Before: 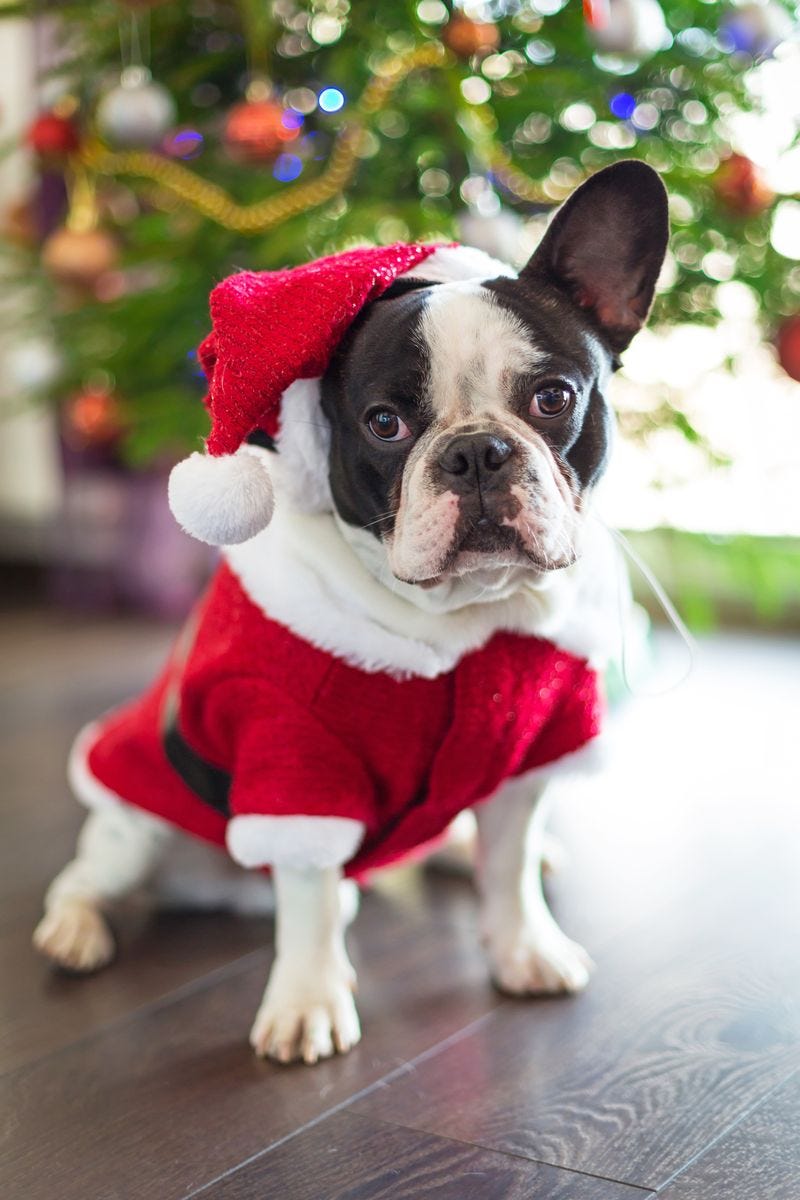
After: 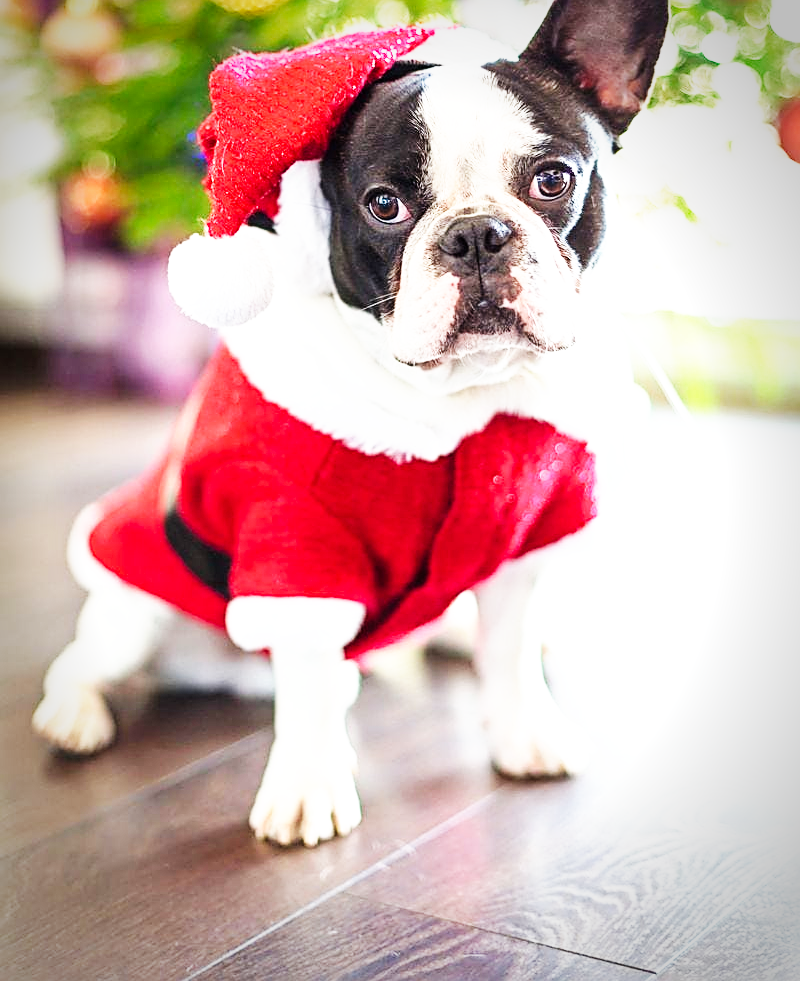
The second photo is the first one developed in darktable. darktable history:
base curve: curves: ch0 [(0, 0) (0.007, 0.004) (0.027, 0.03) (0.046, 0.07) (0.207, 0.54) (0.442, 0.872) (0.673, 0.972) (1, 1)], preserve colors none
contrast brightness saturation: saturation -0.082
vignetting: saturation 0.001, automatic ratio true, unbound false
crop and rotate: top 18.169%
sharpen: on, module defaults
exposure: black level correction 0, exposure 0.498 EV, compensate highlight preservation false
